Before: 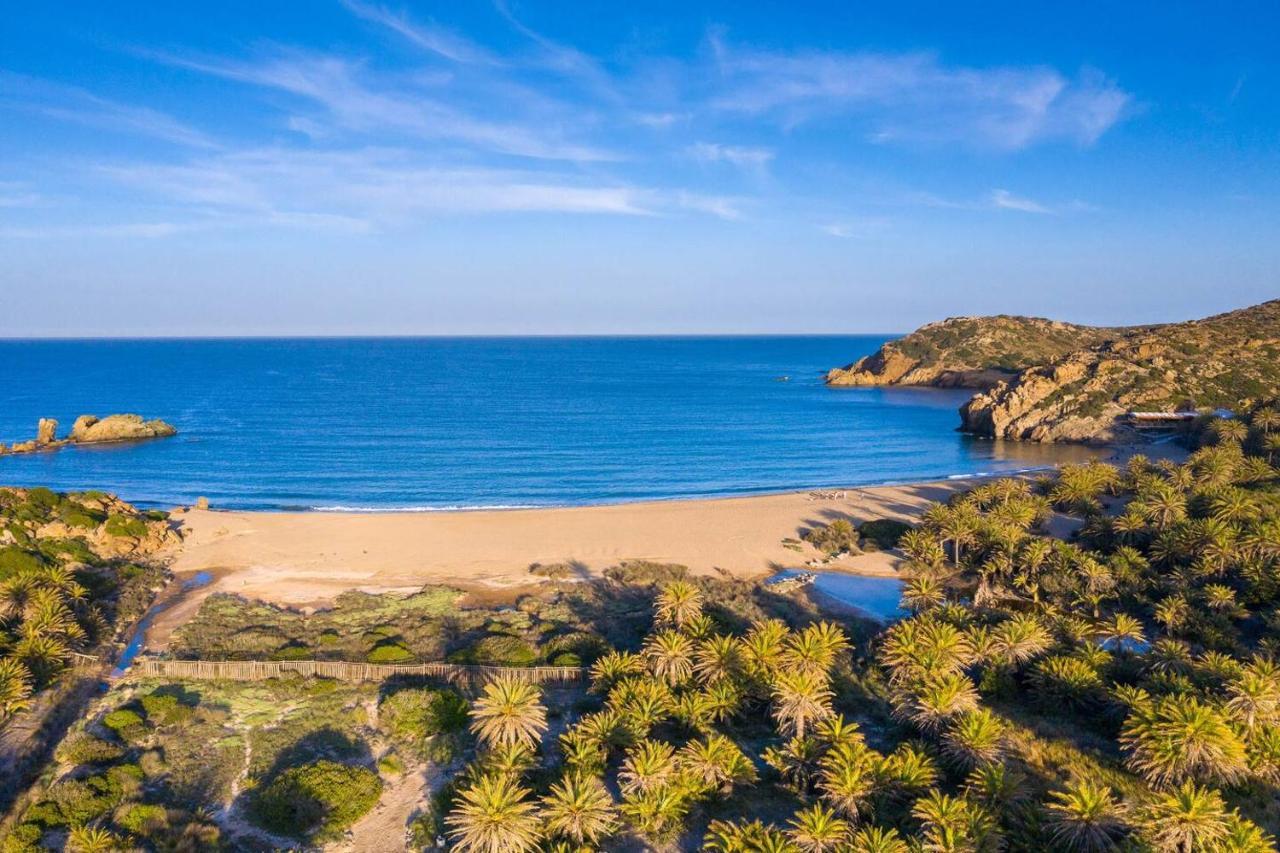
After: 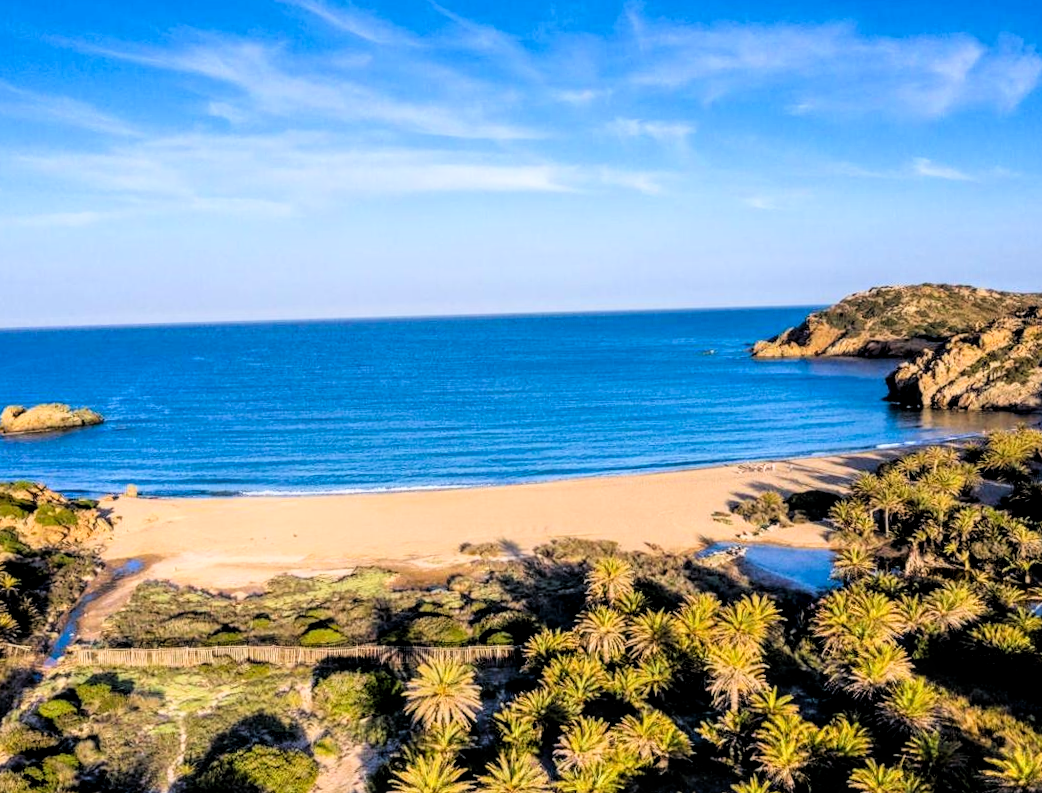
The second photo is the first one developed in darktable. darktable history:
crop and rotate: angle 1.38°, left 4.144%, top 1.059%, right 11.499%, bottom 2.56%
tone curve: curves: ch0 [(0, 0) (0.091, 0.075) (0.409, 0.457) (0.733, 0.82) (0.844, 0.908) (0.909, 0.942) (1, 0.973)]; ch1 [(0, 0) (0.437, 0.404) (0.5, 0.5) (0.529, 0.556) (0.58, 0.606) (0.616, 0.654) (1, 1)]; ch2 [(0, 0) (0.442, 0.415) (0.5, 0.5) (0.535, 0.557) (0.585, 0.62) (1, 1)], color space Lab, linked channels, preserve colors none
filmic rgb: black relative exposure -3.91 EV, white relative exposure 3.14 EV, threshold 3.03 EV, hardness 2.87, enable highlight reconstruction true
local contrast: detail 130%
